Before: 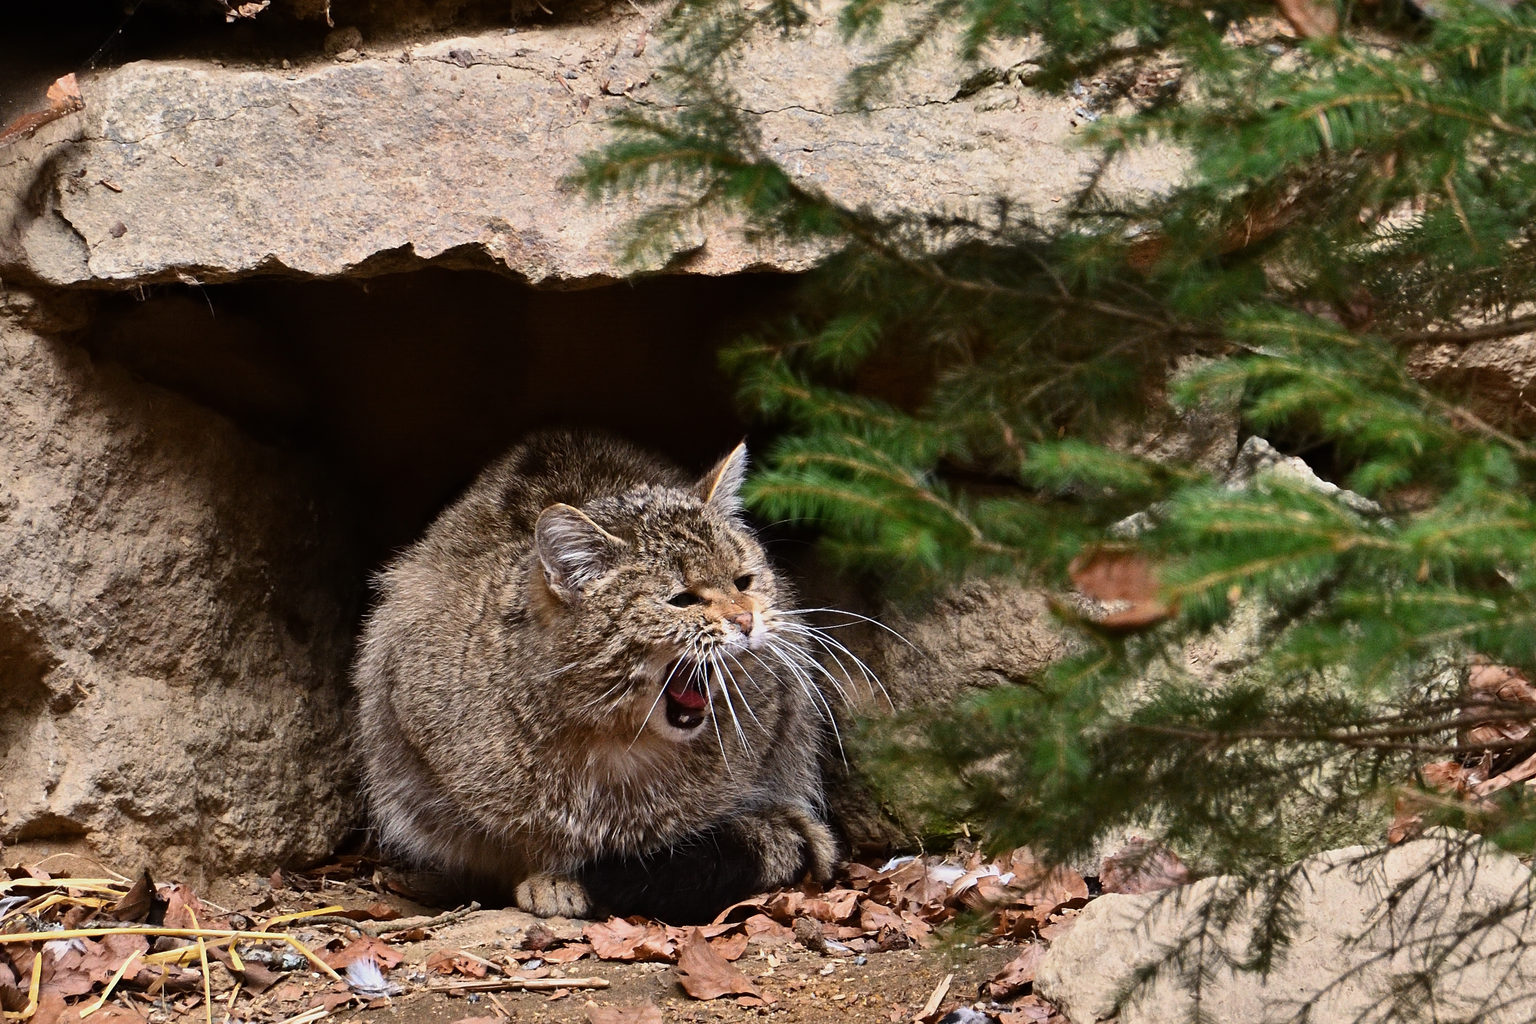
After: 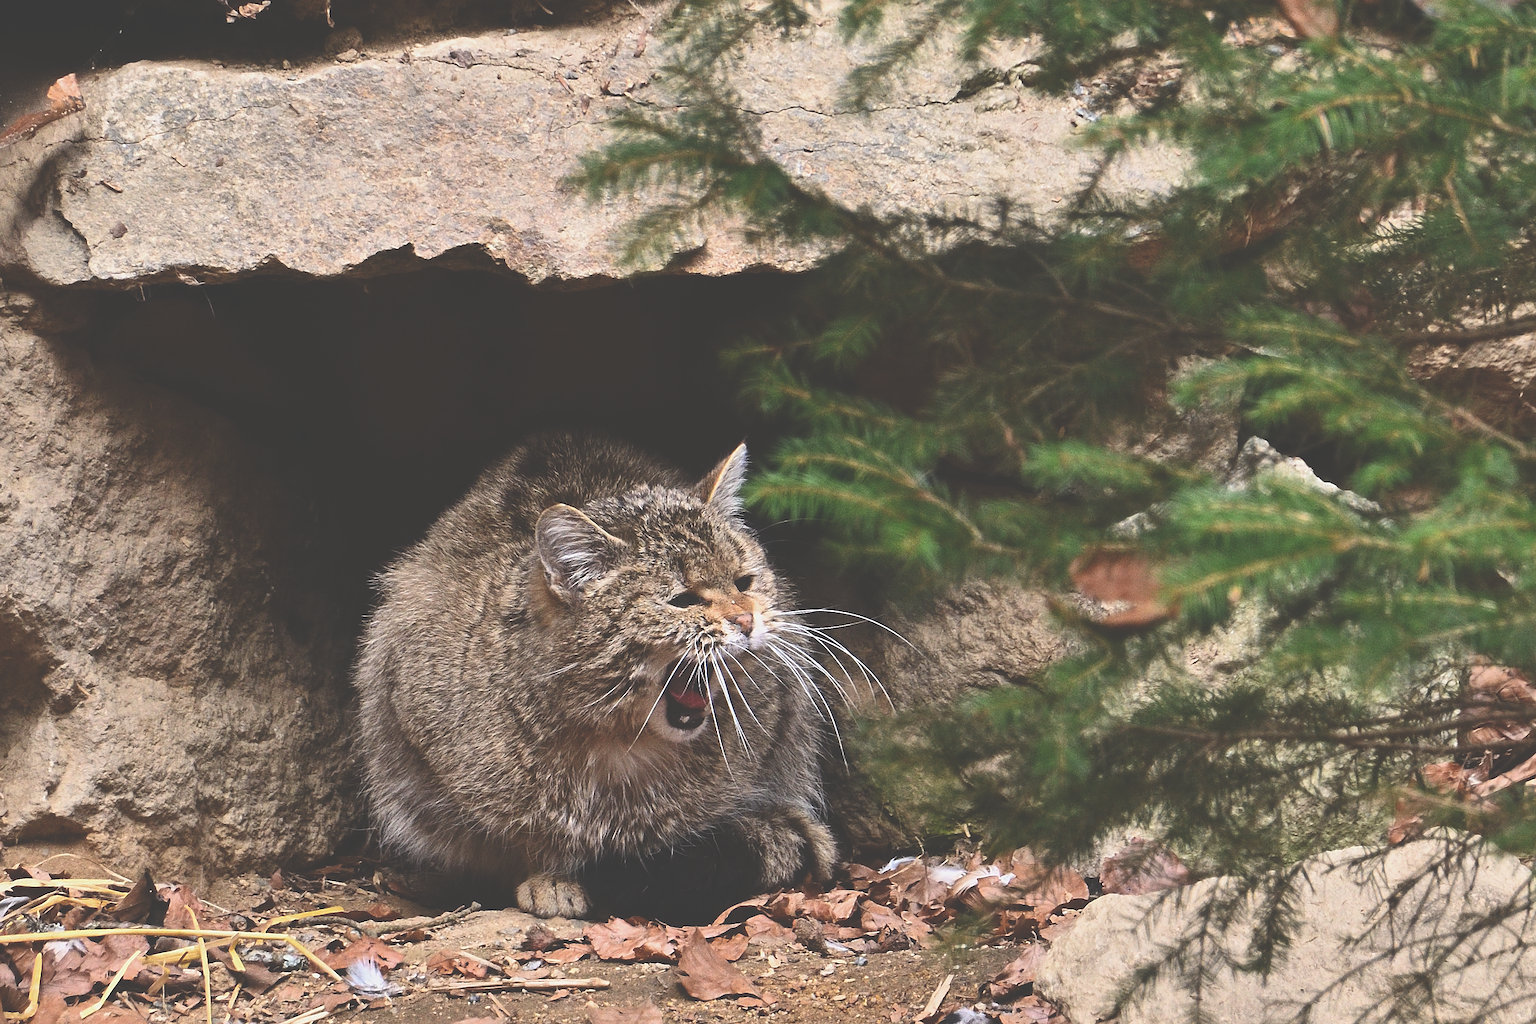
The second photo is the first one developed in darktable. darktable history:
sharpen: on, module defaults
exposure: black level correction -0.042, exposure 0.06 EV, compensate exposure bias true, compensate highlight preservation false
